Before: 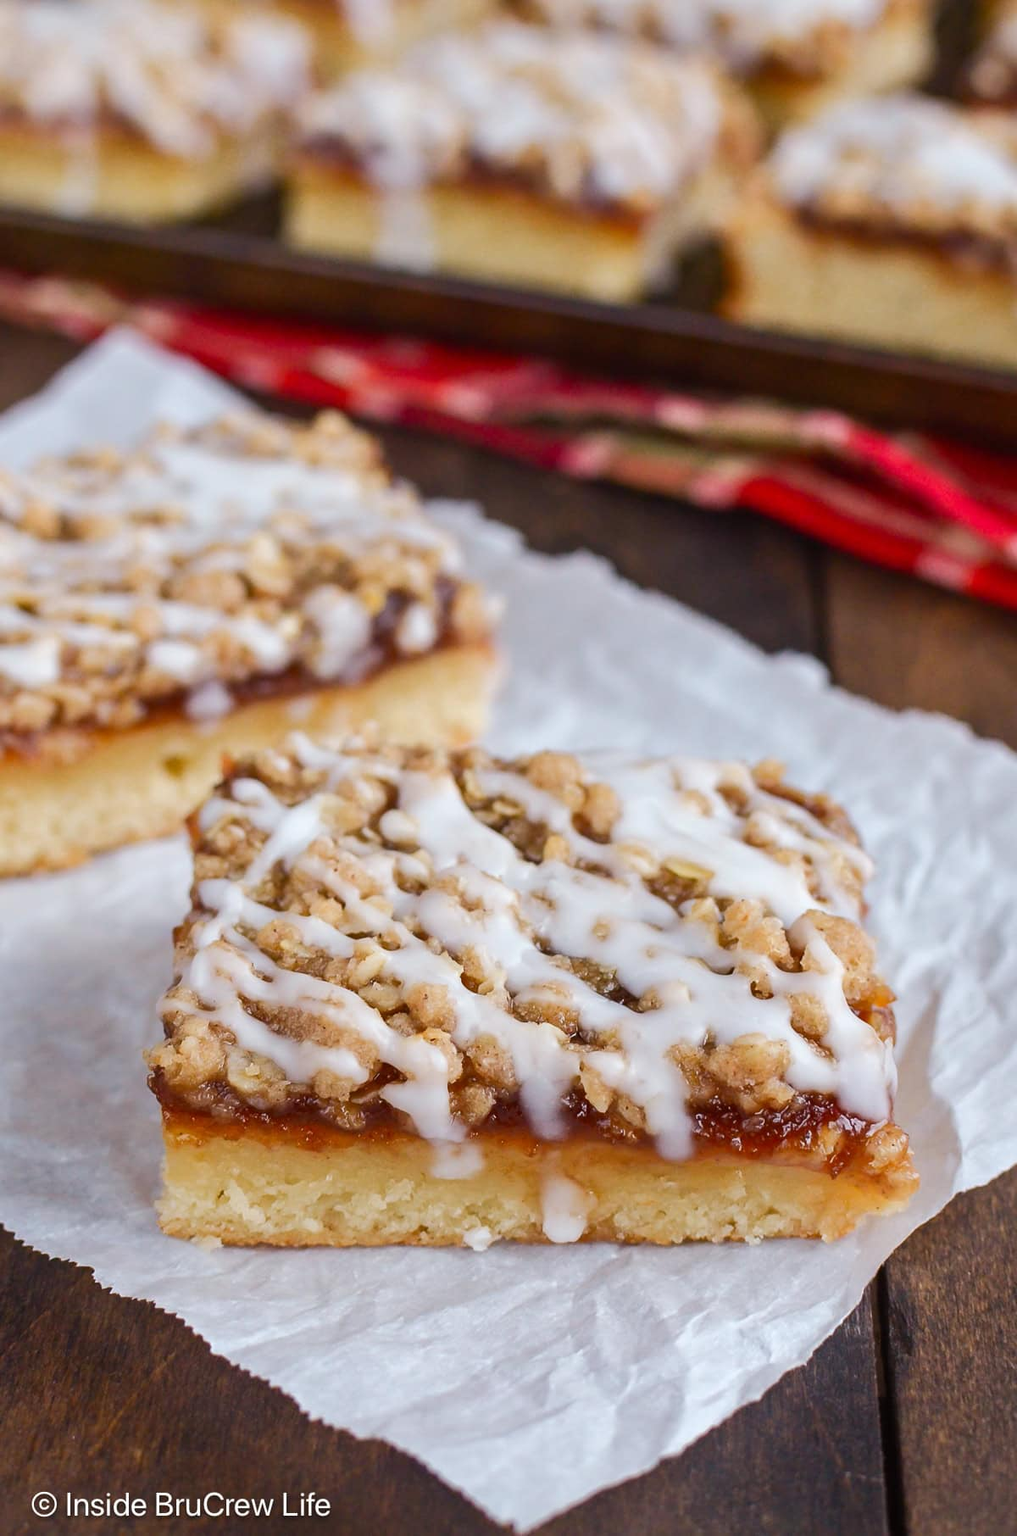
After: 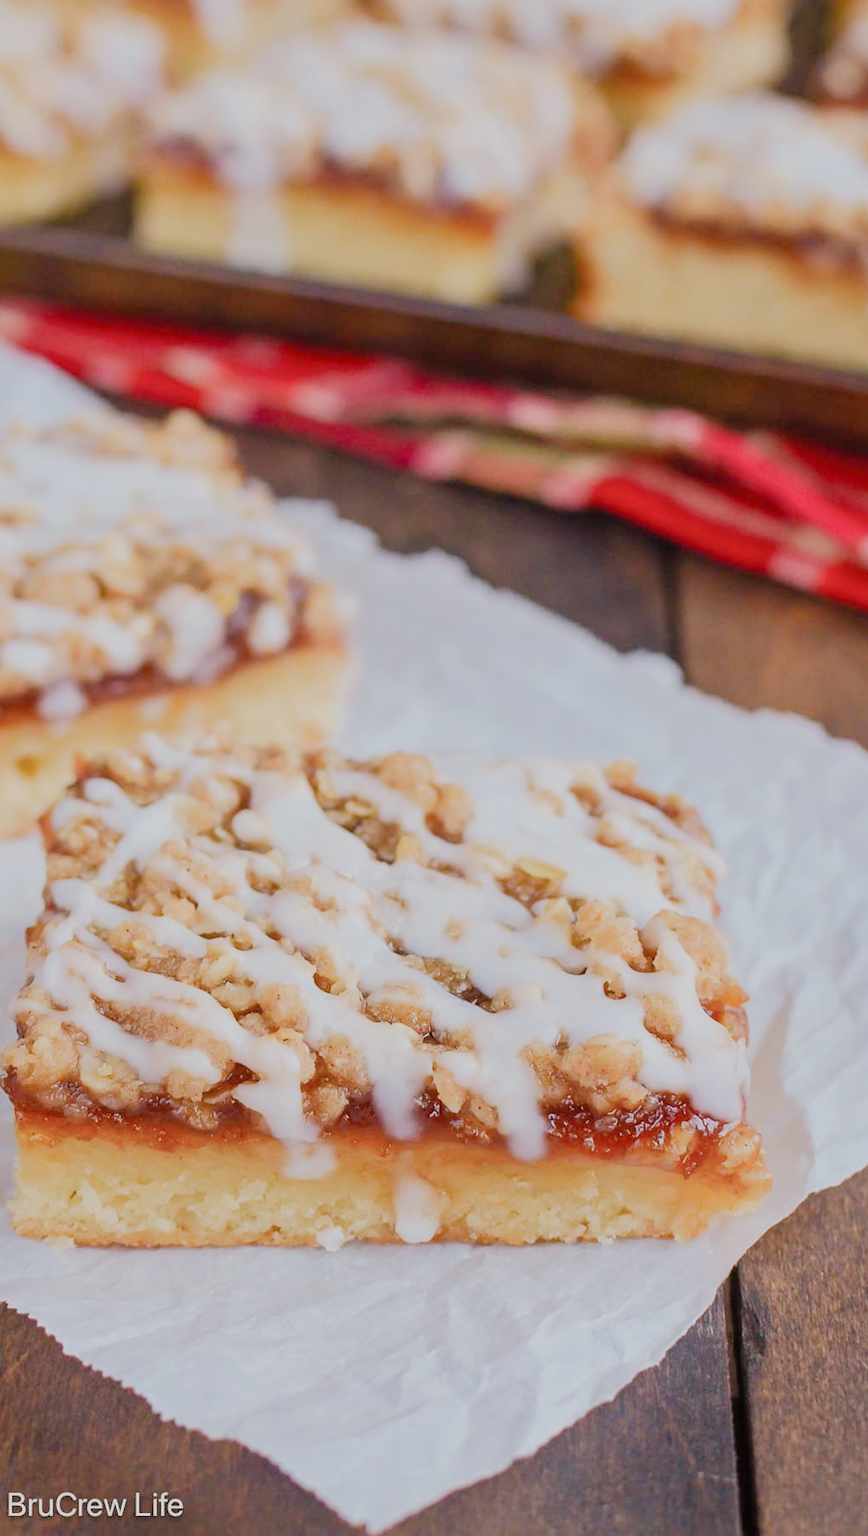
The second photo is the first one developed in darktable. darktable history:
filmic rgb: black relative exposure -7.97 EV, white relative exposure 8.05 EV, hardness 2.41, latitude 10.51%, contrast 0.732, highlights saturation mix 9.42%, shadows ↔ highlights balance 1.88%
exposure: black level correction 0, exposure 1.2 EV, compensate highlight preservation false
crop and rotate: left 14.564%
